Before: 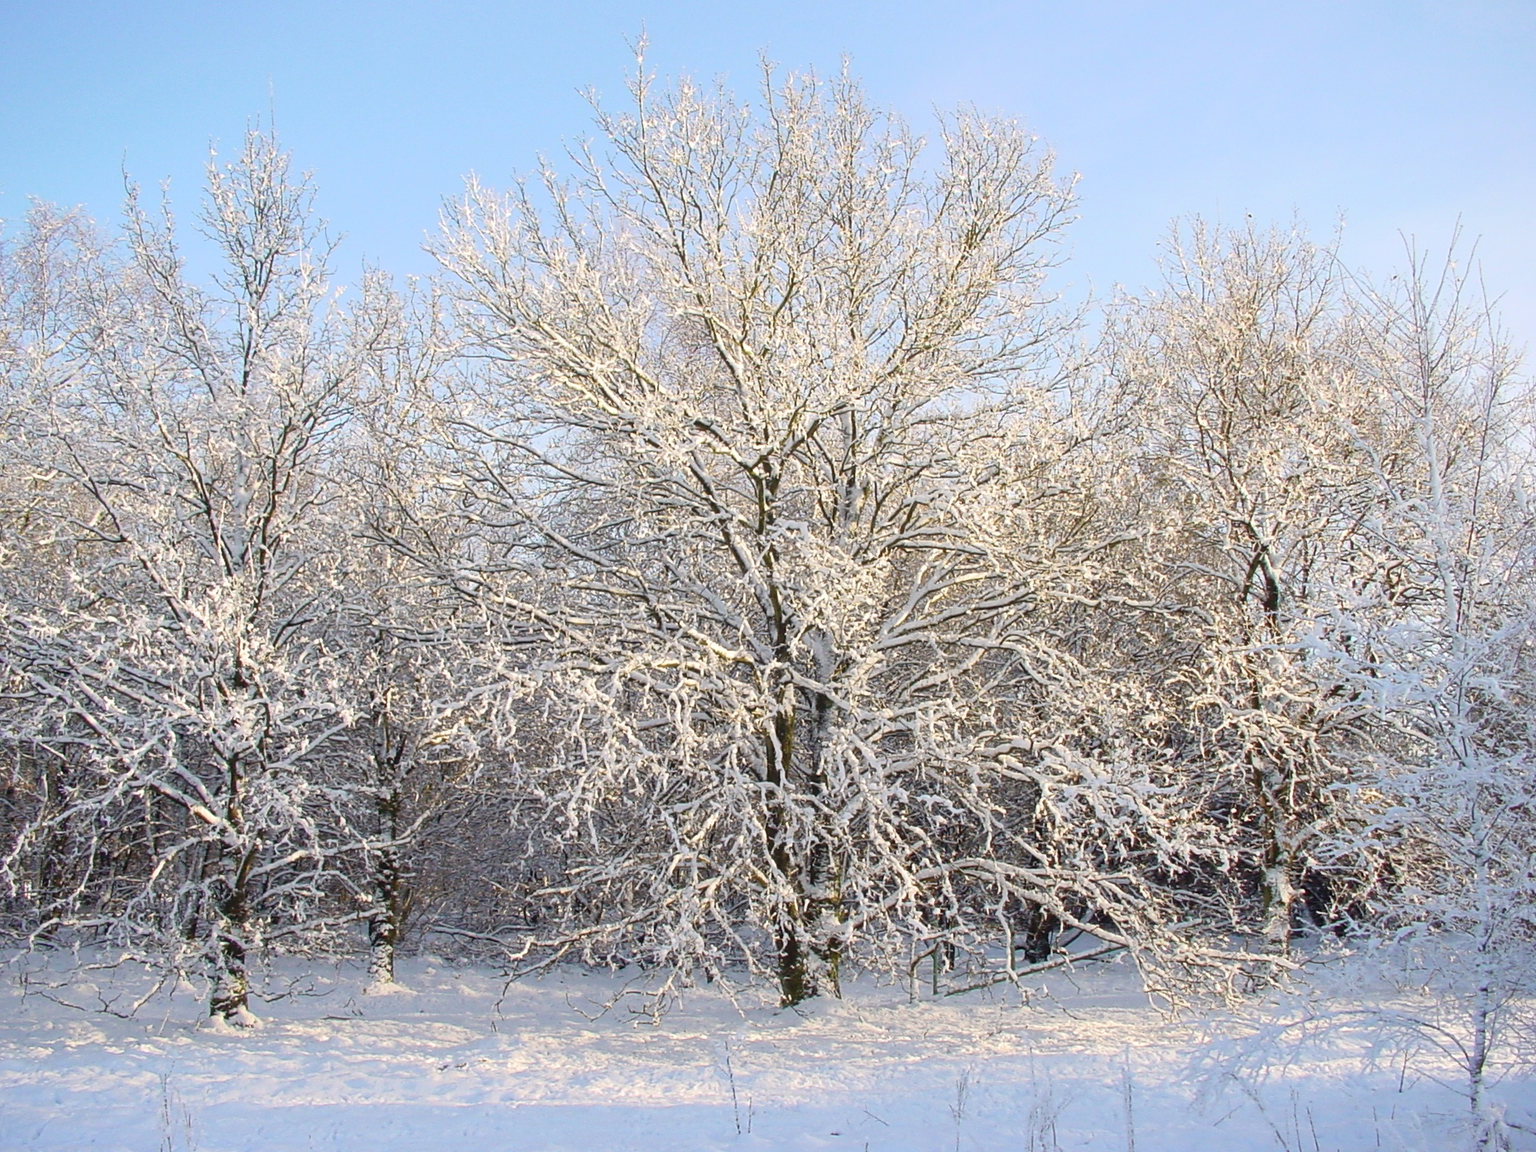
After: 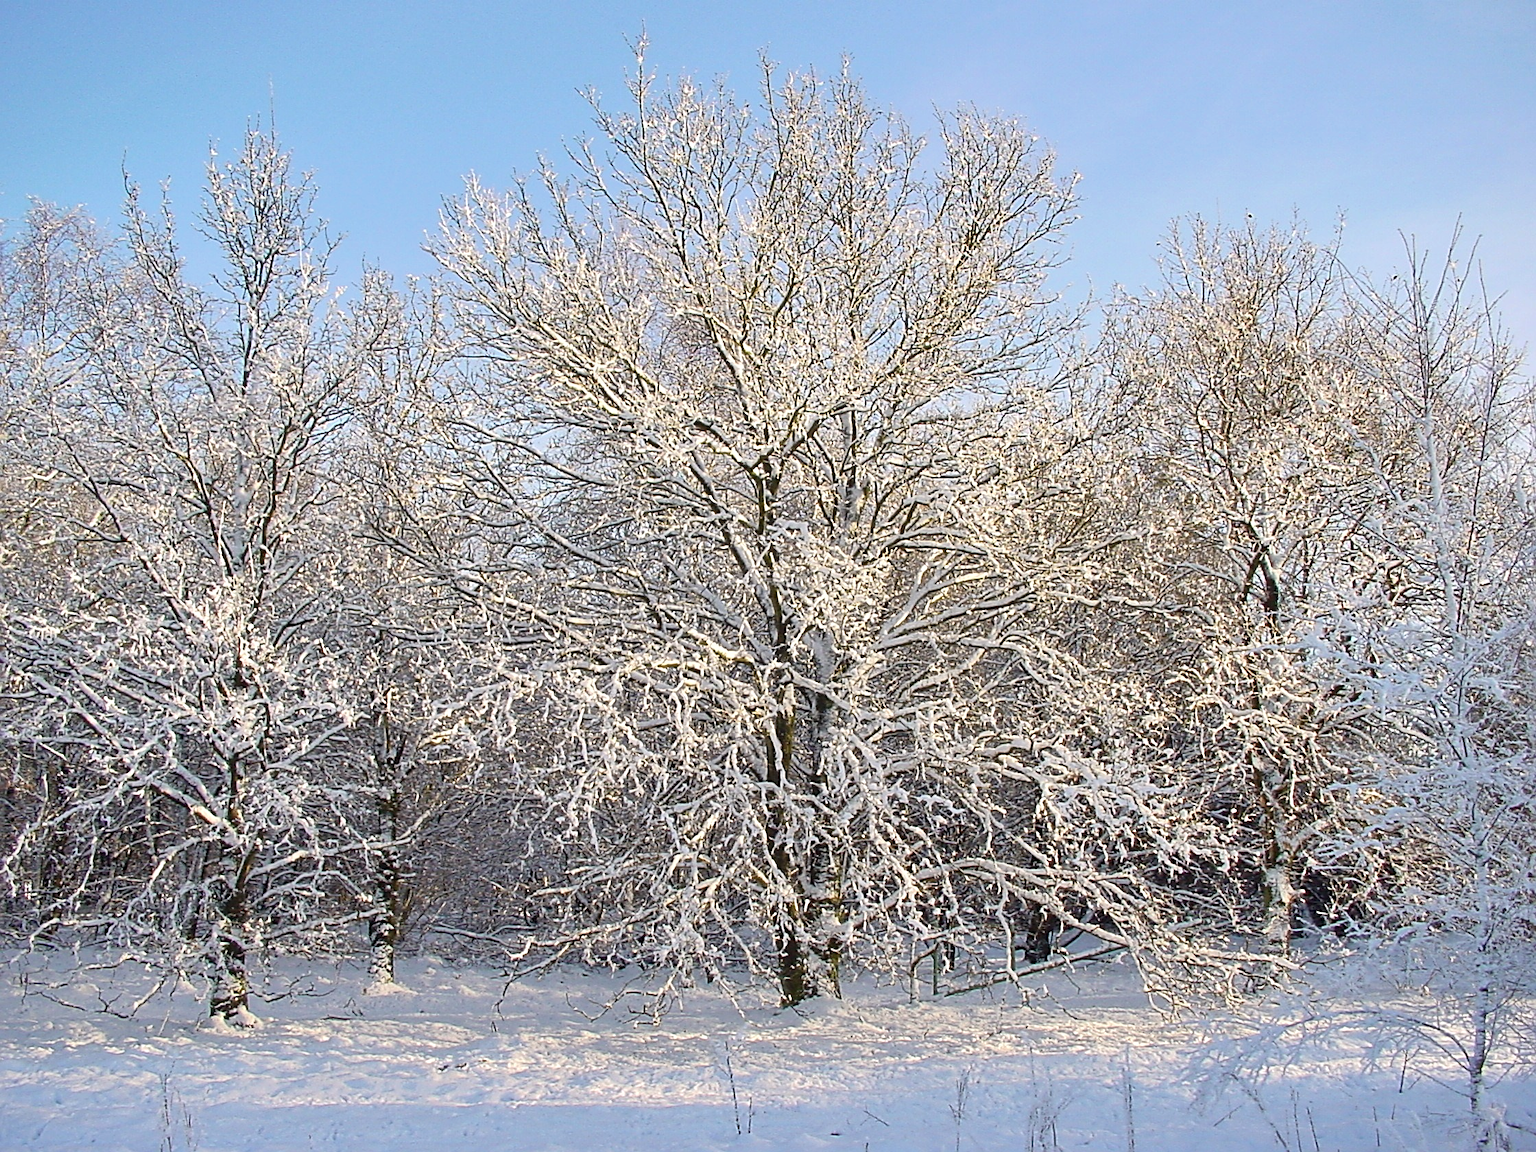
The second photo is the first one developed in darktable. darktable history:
sharpen: radius 2.767
shadows and highlights: soften with gaussian
